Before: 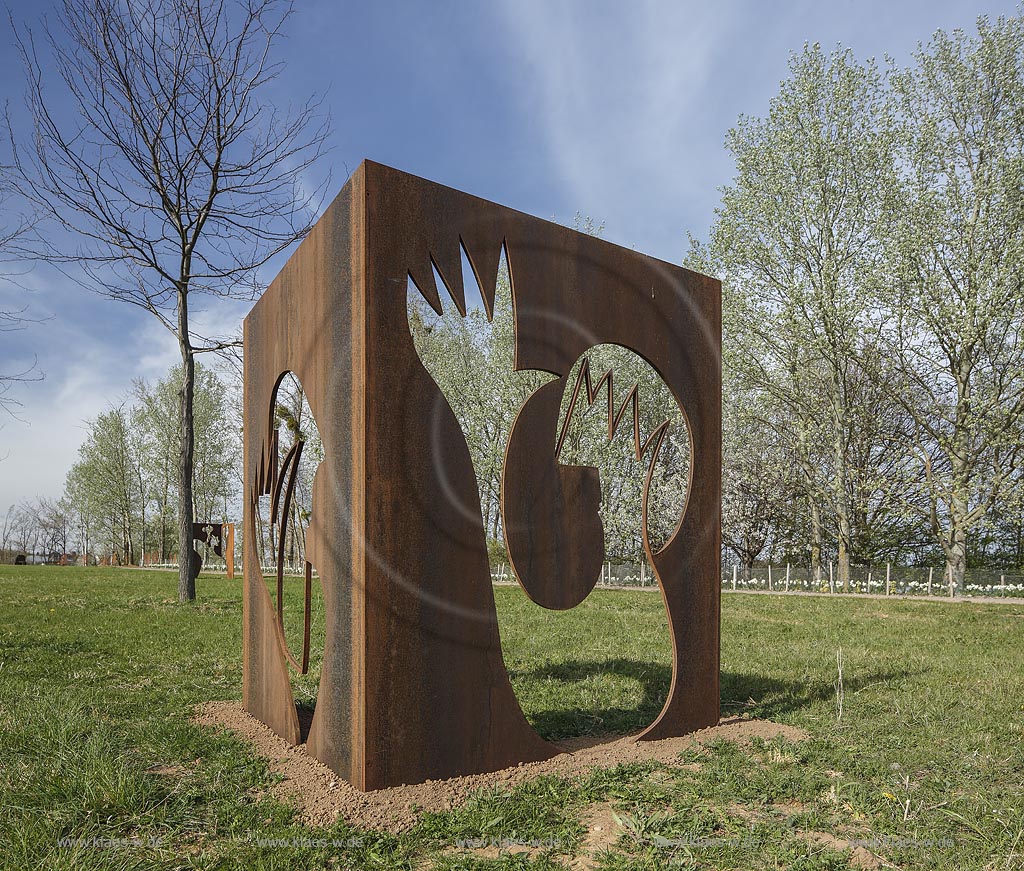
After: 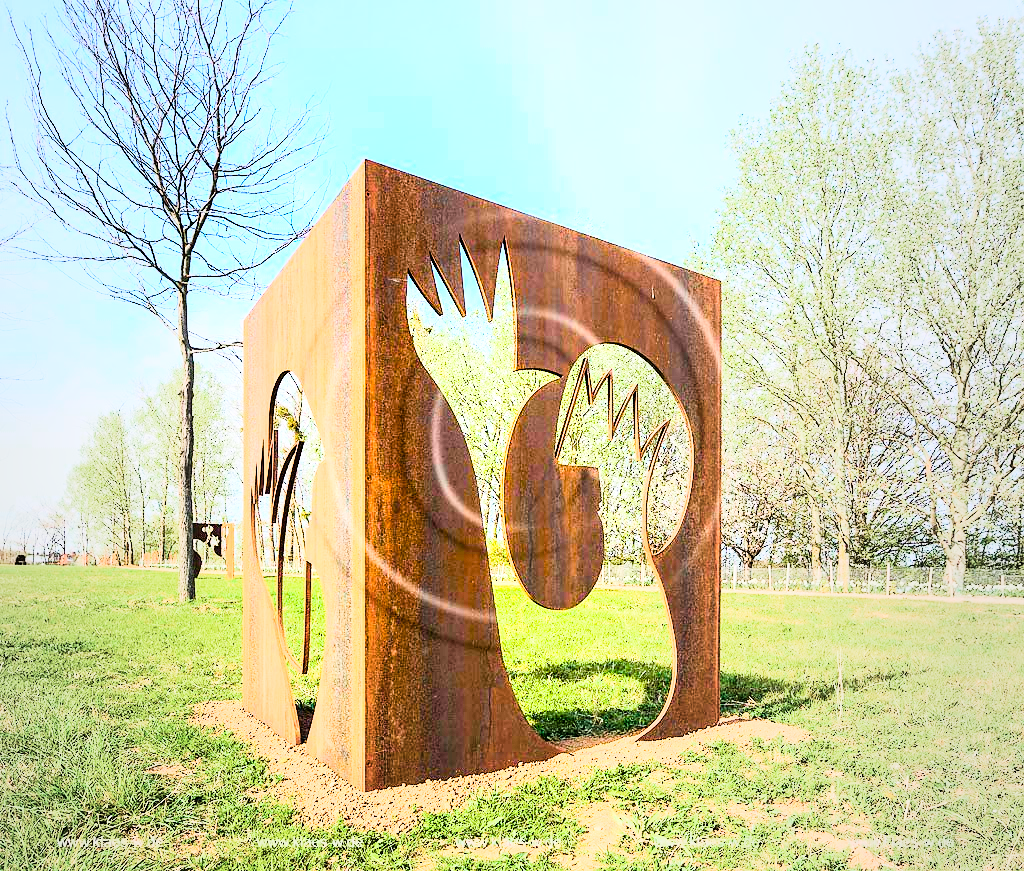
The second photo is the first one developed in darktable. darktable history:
rgb curve: curves: ch0 [(0, 0) (0.21, 0.15) (0.24, 0.21) (0.5, 0.75) (0.75, 0.96) (0.89, 0.99) (1, 1)]; ch1 [(0, 0.02) (0.21, 0.13) (0.25, 0.2) (0.5, 0.67) (0.75, 0.9) (0.89, 0.97) (1, 1)]; ch2 [(0, 0.02) (0.21, 0.13) (0.25, 0.2) (0.5, 0.67) (0.75, 0.9) (0.89, 0.97) (1, 1)], compensate middle gray true
color balance rgb: linear chroma grading › global chroma 18.9%, perceptual saturation grading › global saturation 20%, perceptual saturation grading › highlights -25%, perceptual saturation grading › shadows 50%, global vibrance 18.93%
vignetting: fall-off start 18.21%, fall-off radius 137.95%, brightness -0.207, center (-0.078, 0.066), width/height ratio 0.62, shape 0.59
exposure: black level correction 0.001, exposure 1.735 EV, compensate highlight preservation false
